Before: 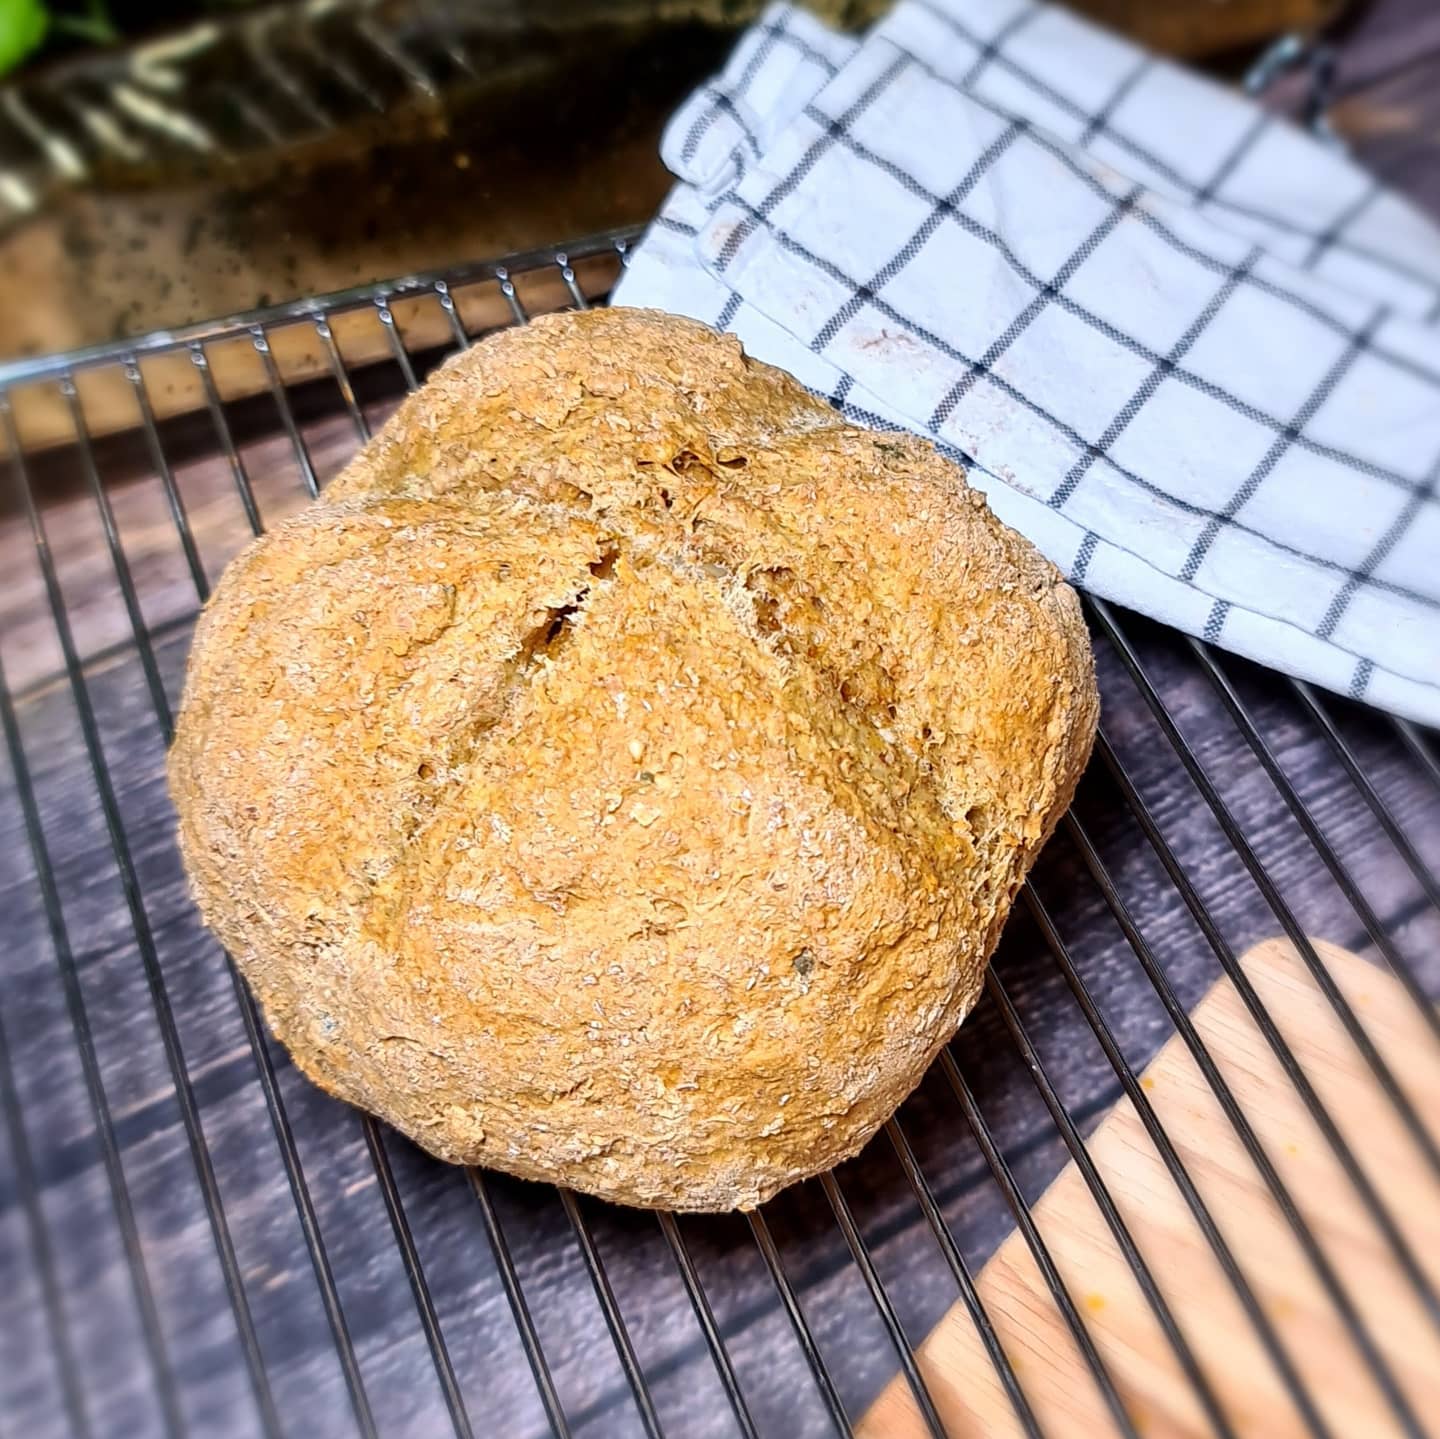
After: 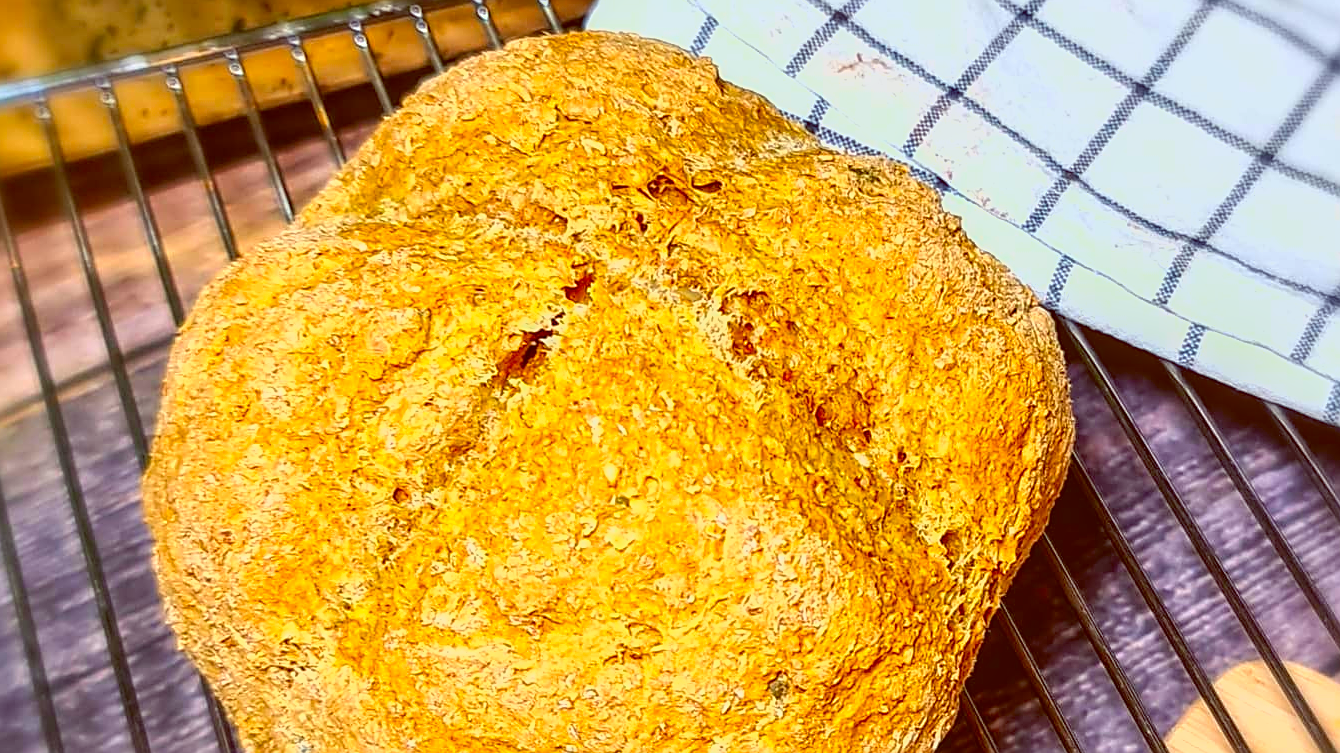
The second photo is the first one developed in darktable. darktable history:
white balance: red 1, blue 1
sharpen: on, module defaults
local contrast: detail 130%
crop: left 1.744%, top 19.225%, right 5.069%, bottom 28.357%
exposure: exposure 0.4 EV, compensate highlight preservation false
contrast brightness saturation: saturation 0.5
lowpass: radius 0.1, contrast 0.85, saturation 1.1, unbound 0
color balance: lift [1.001, 1.007, 1, 0.993], gamma [1.023, 1.026, 1.01, 0.974], gain [0.964, 1.059, 1.073, 0.927]
